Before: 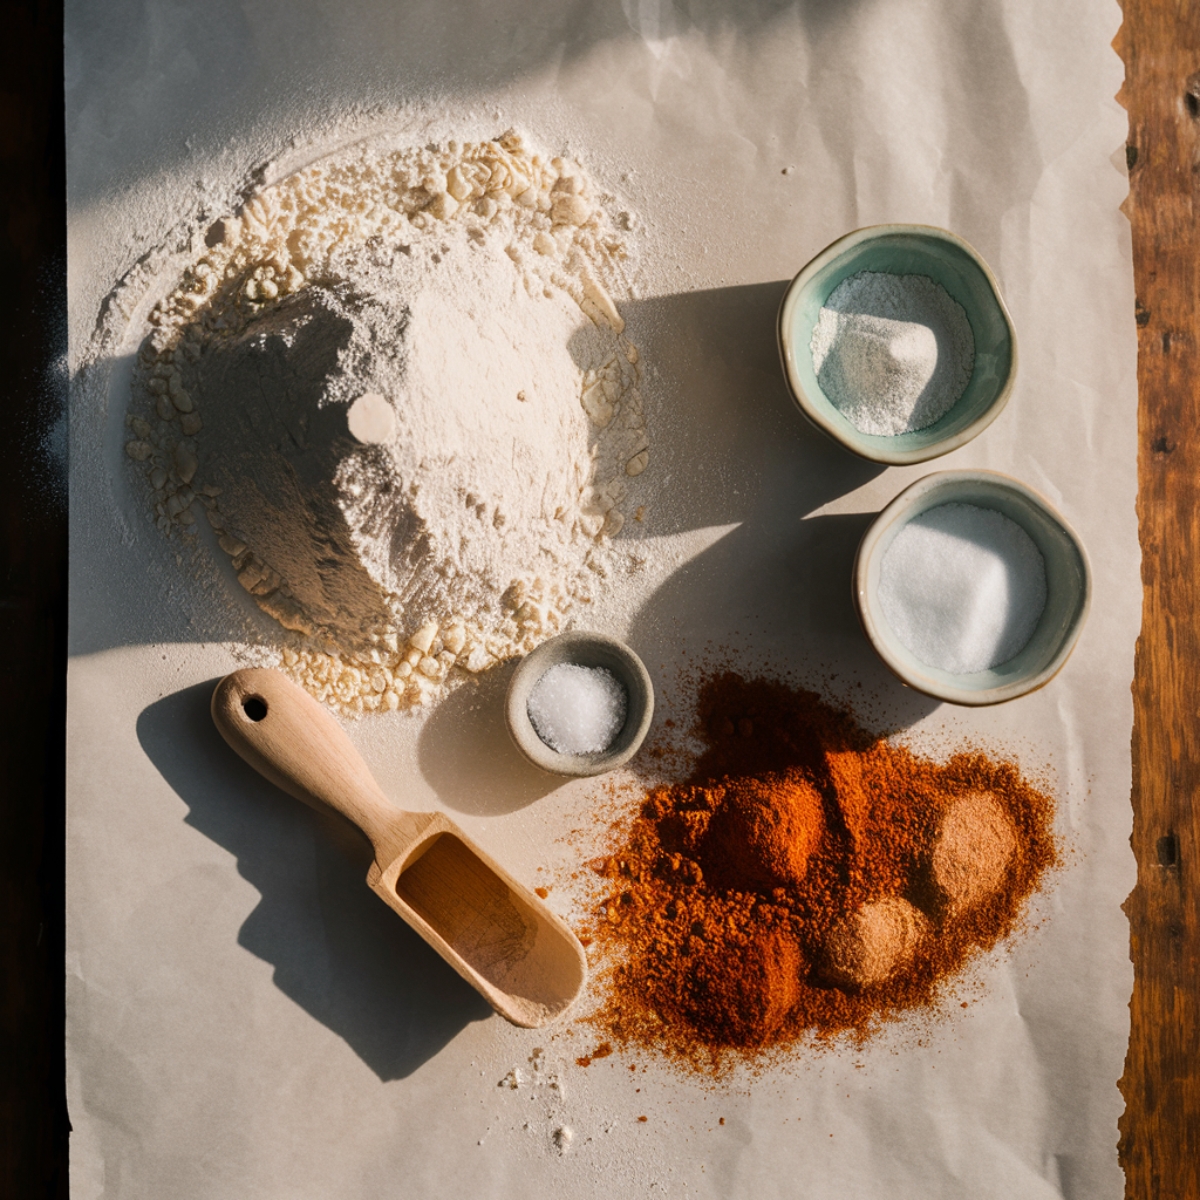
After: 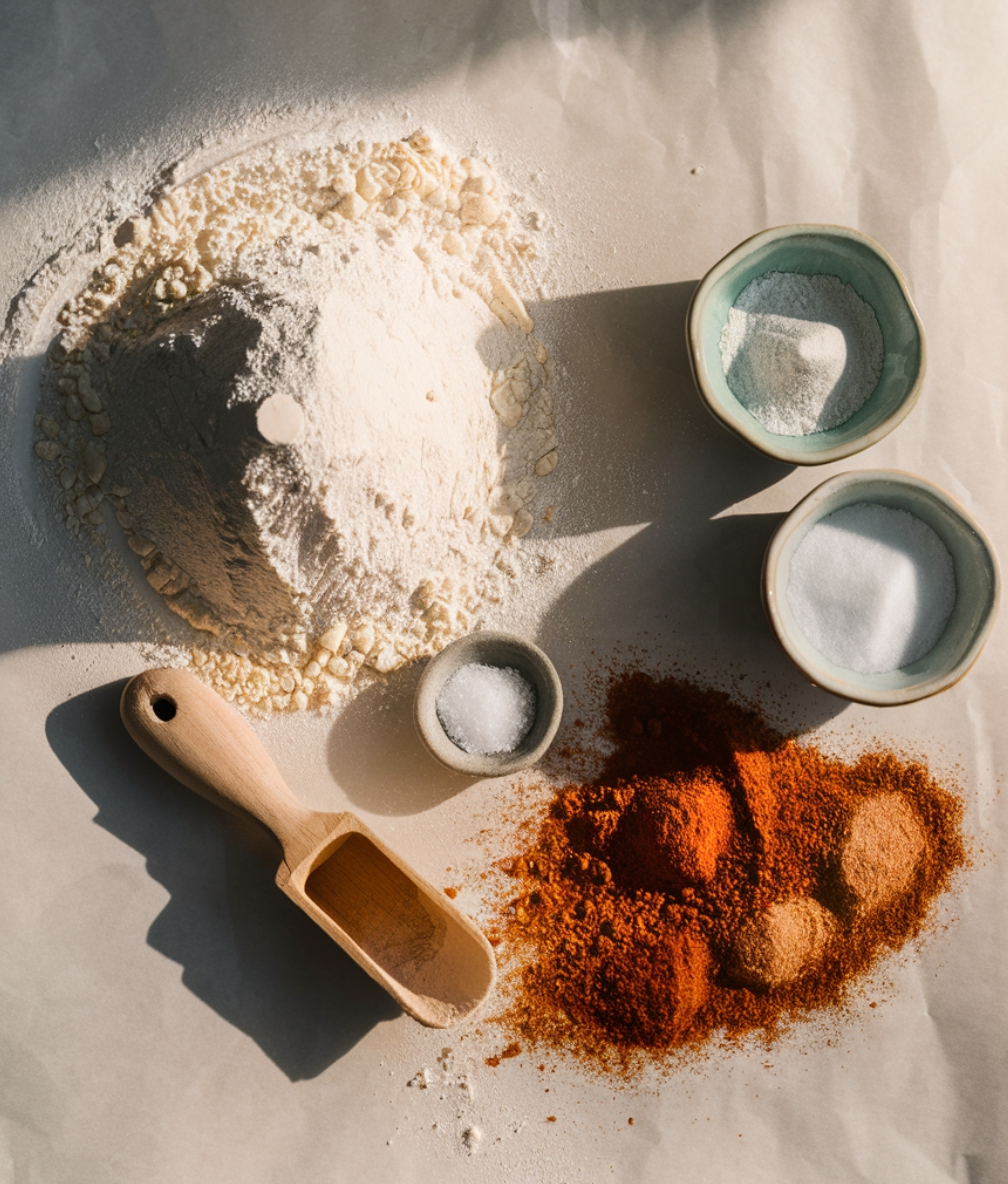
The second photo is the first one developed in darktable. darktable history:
crop: left 7.598%, right 7.873%
shadows and highlights: highlights 70.7, soften with gaussian
